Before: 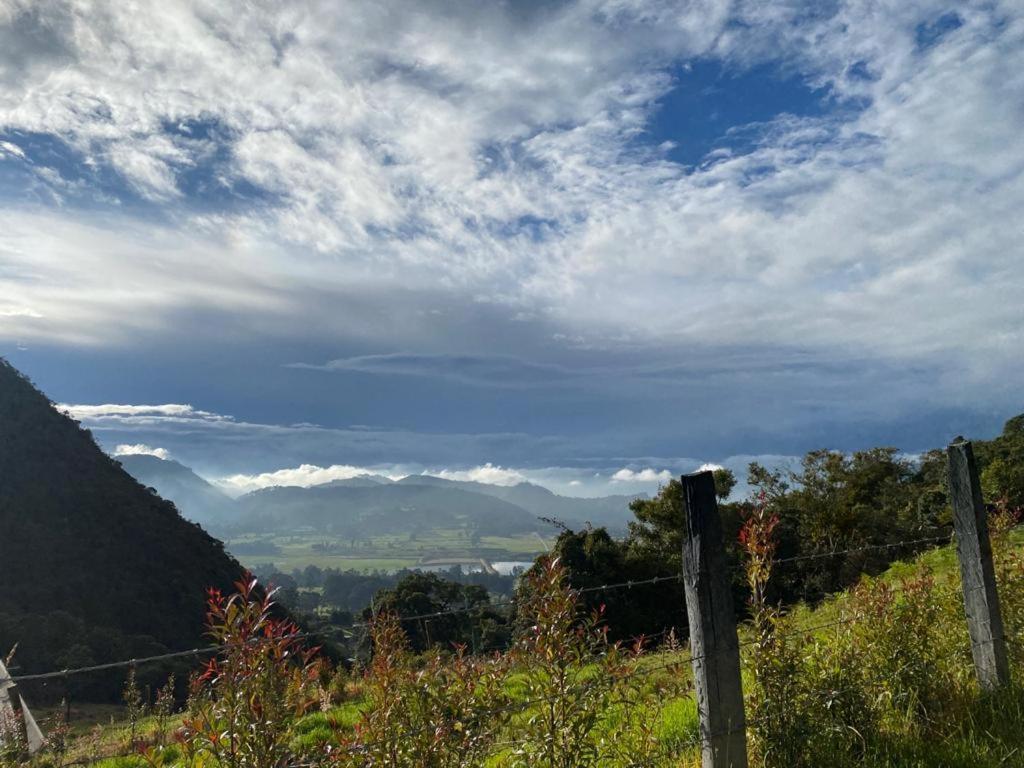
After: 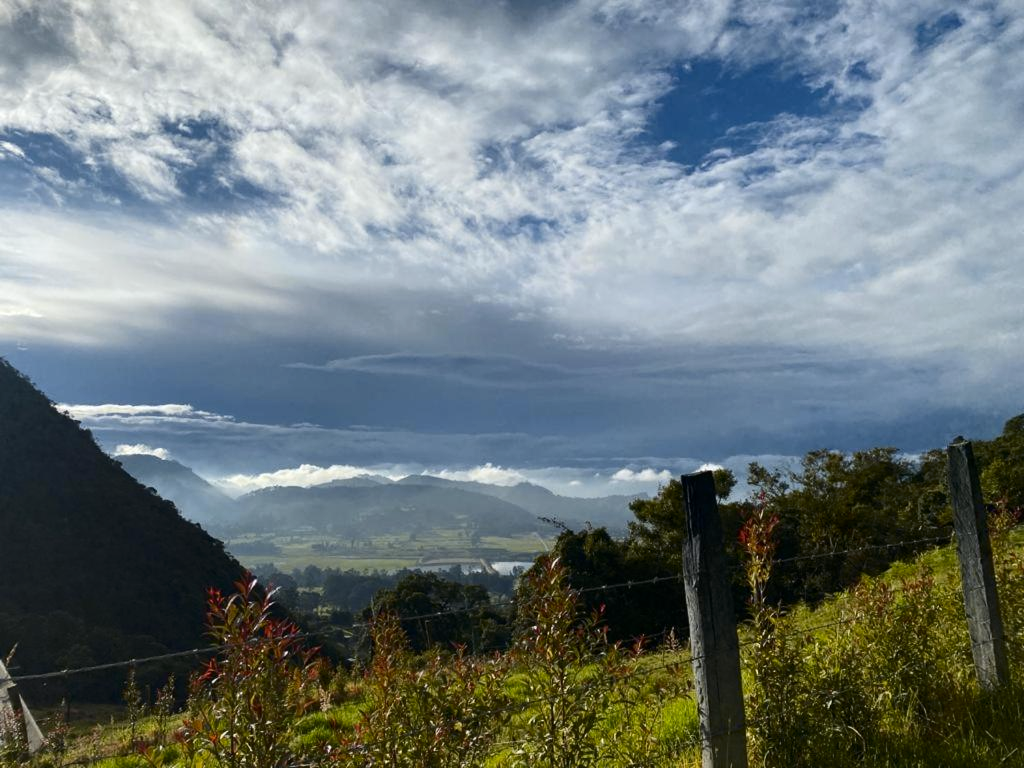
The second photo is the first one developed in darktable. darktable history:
tone curve: curves: ch0 [(0, 0) (0.227, 0.17) (0.766, 0.774) (1, 1)]; ch1 [(0, 0) (0.114, 0.127) (0.437, 0.452) (0.498, 0.495) (0.579, 0.576) (1, 1)]; ch2 [(0, 0) (0.233, 0.259) (0.493, 0.492) (0.568, 0.579) (1, 1)], color space Lab, independent channels, preserve colors none
